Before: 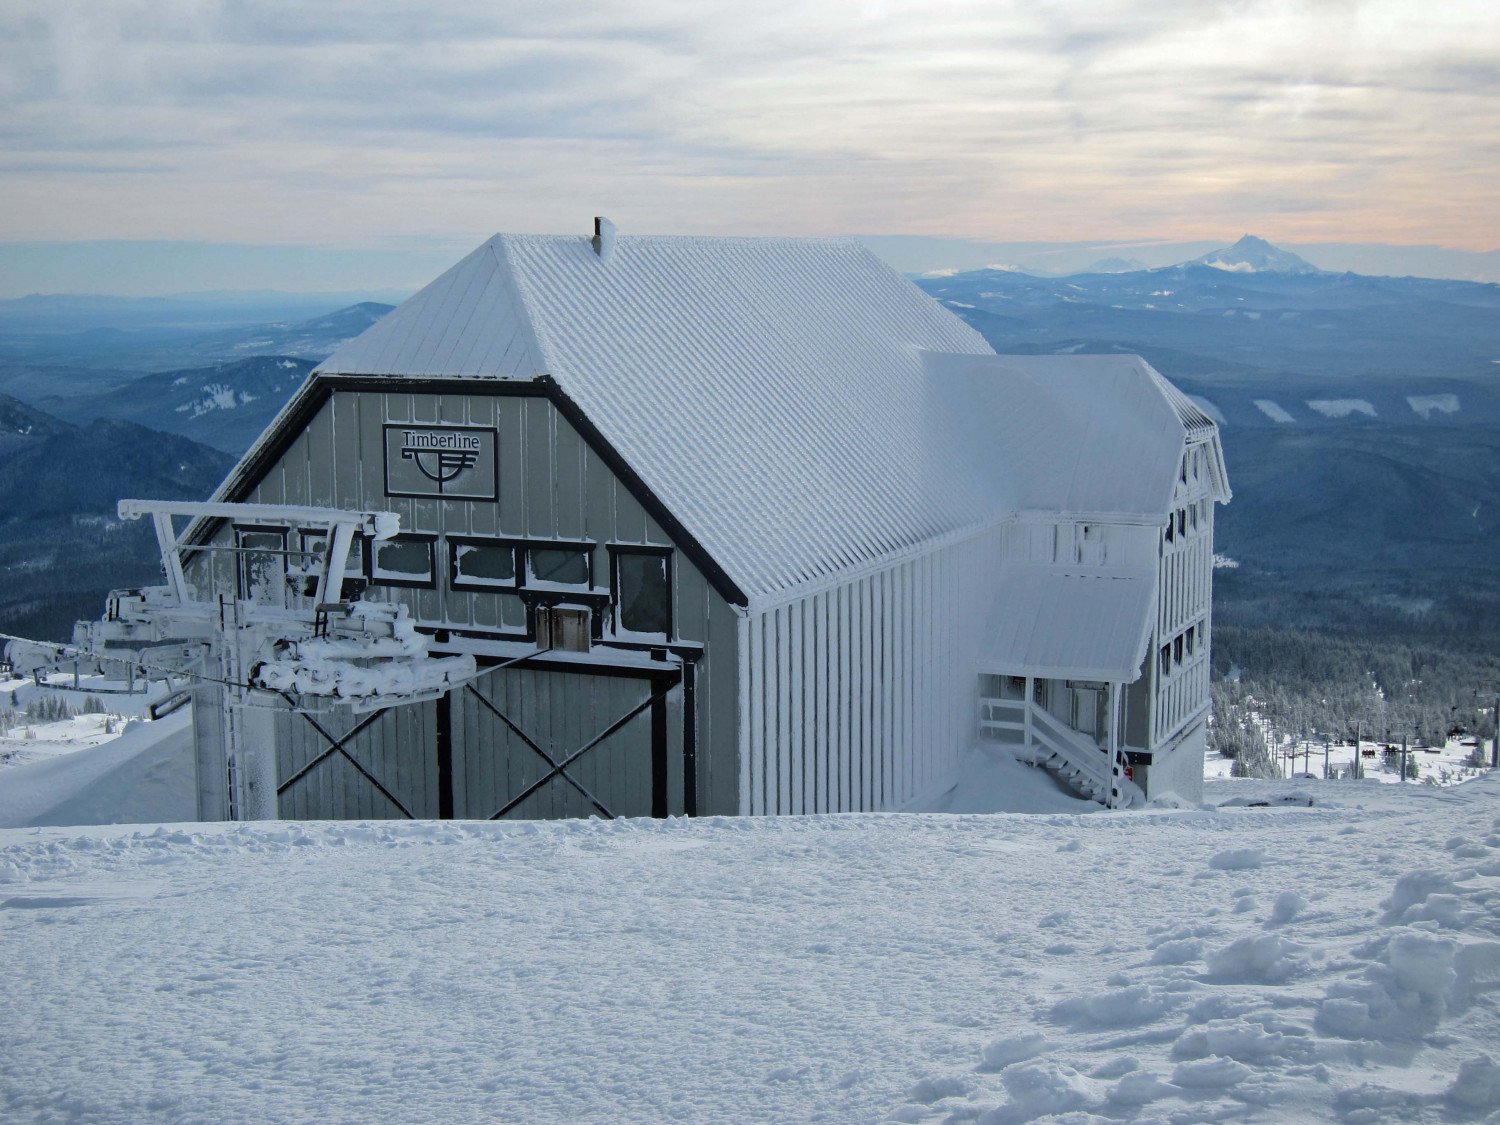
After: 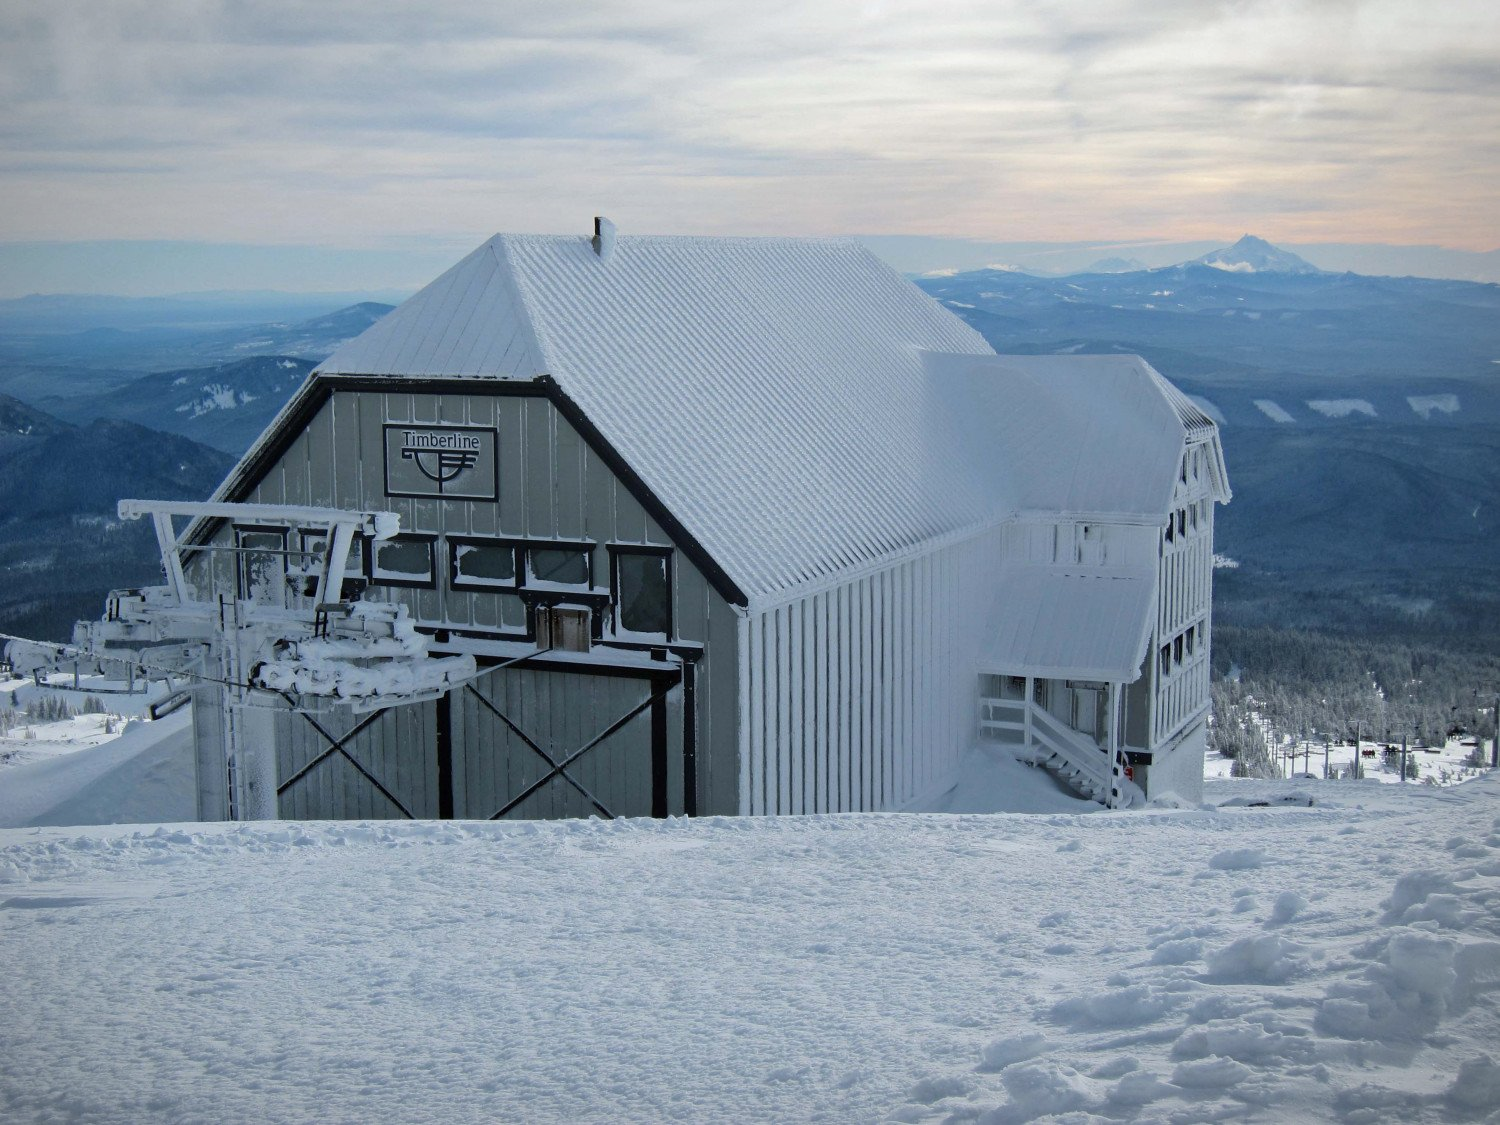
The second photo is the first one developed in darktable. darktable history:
vignetting: fall-off start 97.65%, fall-off radius 99.9%, center (-0.012, 0), width/height ratio 1.362
